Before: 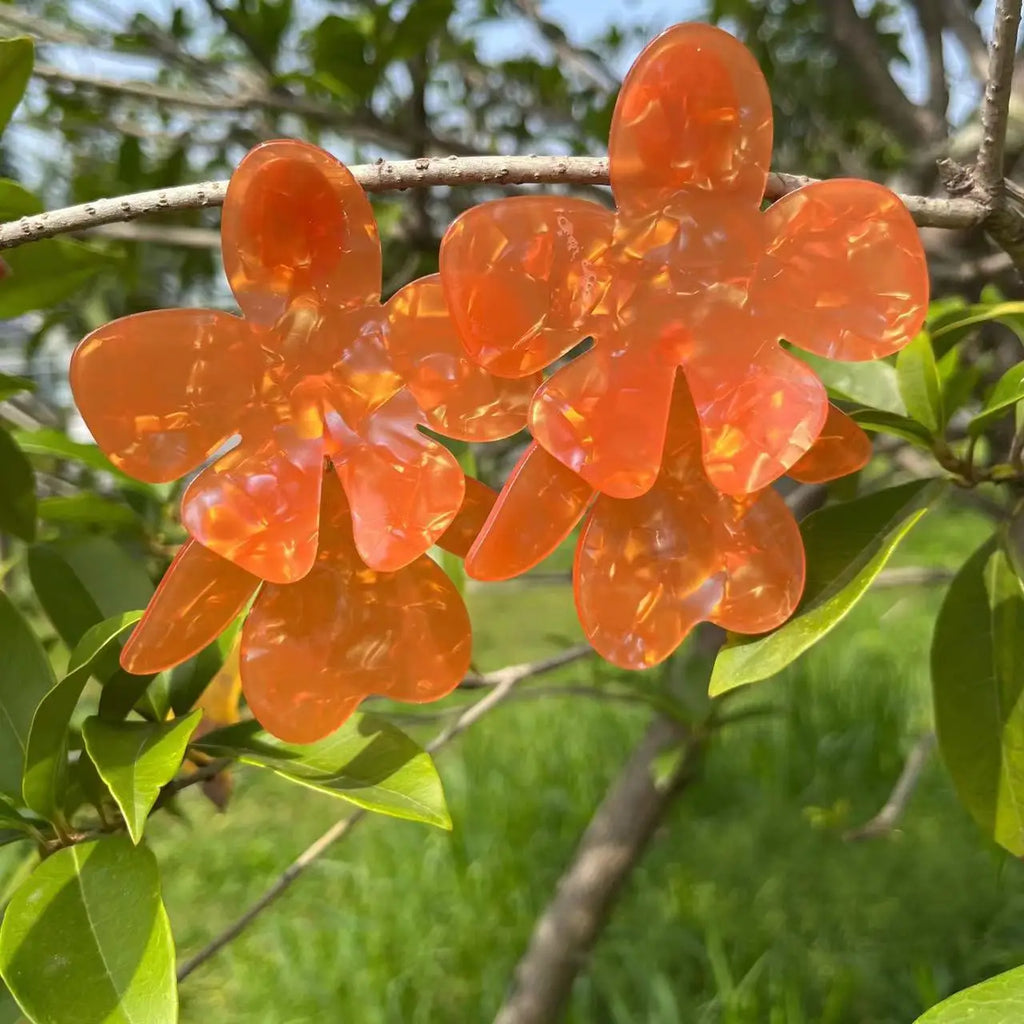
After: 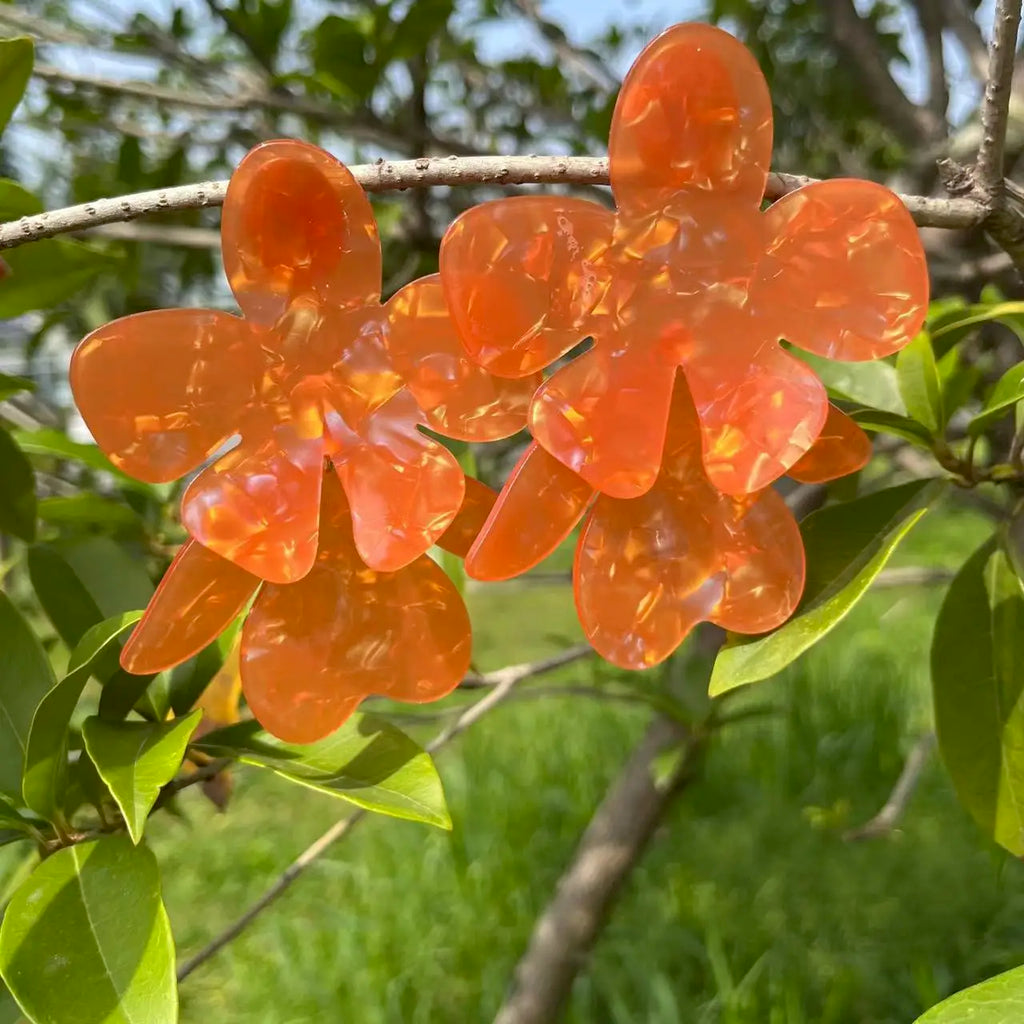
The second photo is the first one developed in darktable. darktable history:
exposure: black level correction 0.004, exposure 0.016 EV, compensate highlight preservation false
